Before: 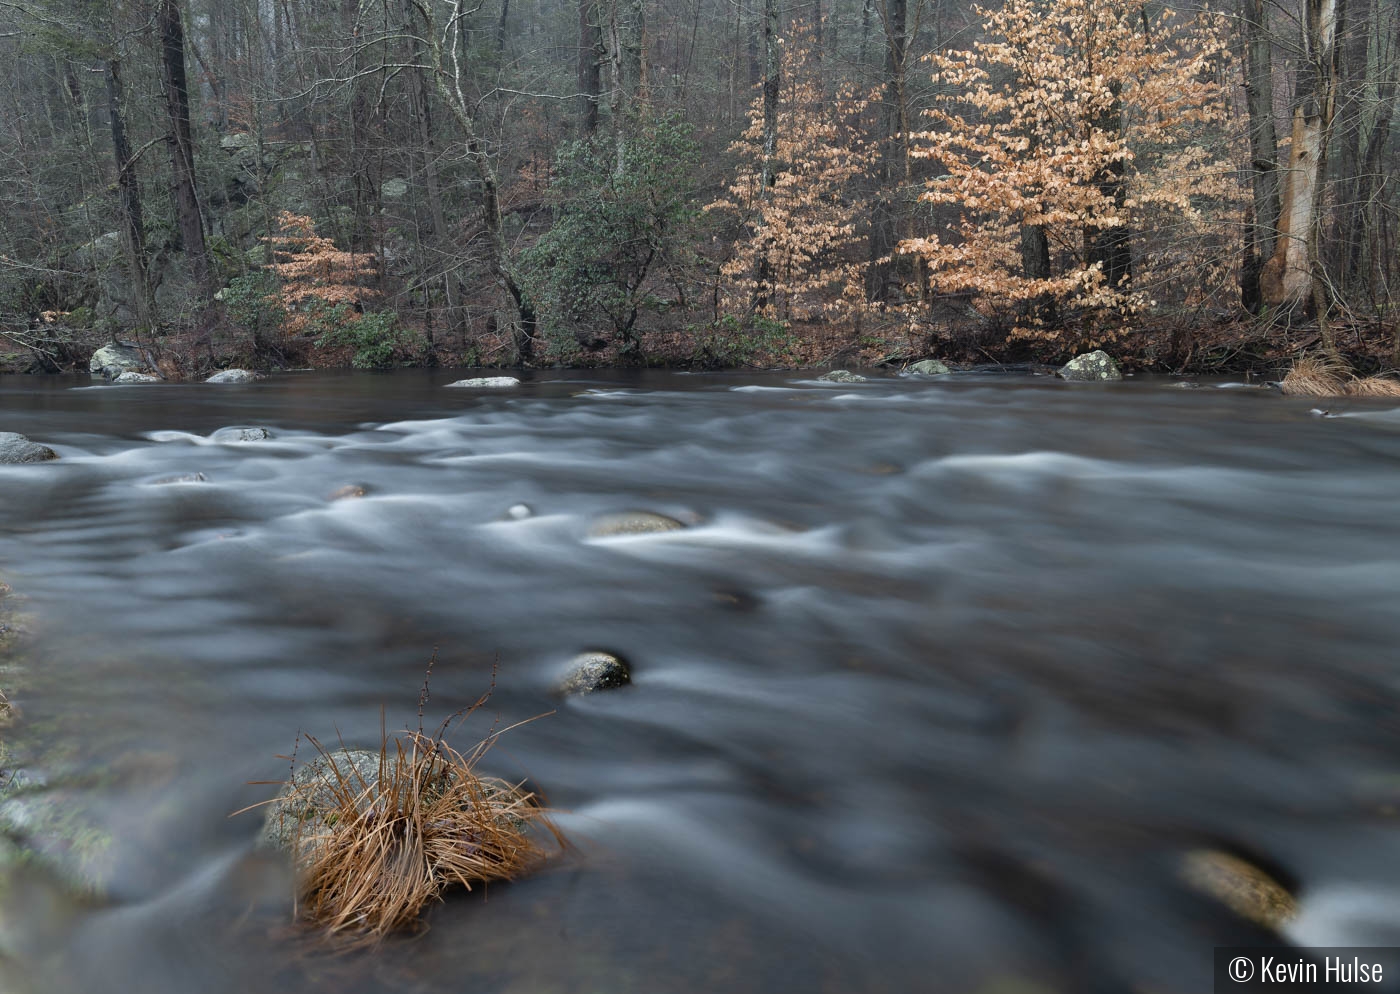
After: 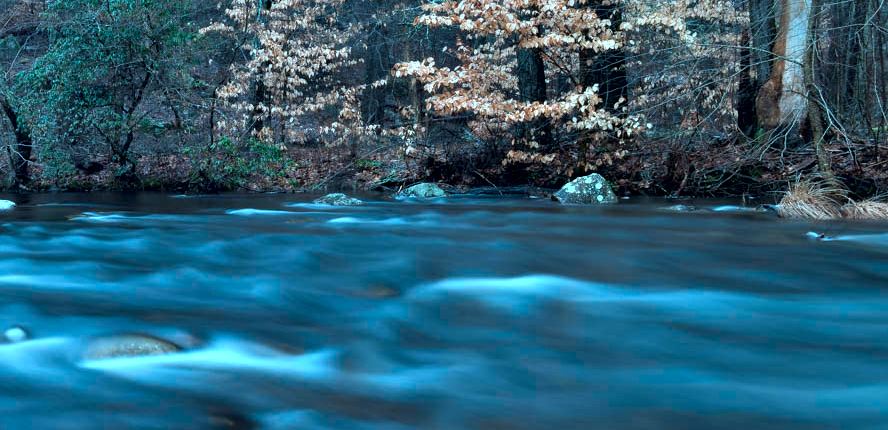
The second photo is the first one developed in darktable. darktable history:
color calibration: output R [0.972, 0.068, -0.094, 0], output G [-0.178, 1.216, -0.086, 0], output B [0.095, -0.136, 0.98, 0], gray › normalize channels true, illuminant custom, x 0.389, y 0.387, temperature 3821.6 K, gamut compression 0.009
contrast brightness saturation: saturation 0.12
color correction: highlights a* -10.08, highlights b* -10.44
contrast equalizer: octaves 7, y [[0.6 ×6], [0.55 ×6], [0 ×6], [0 ×6], [0 ×6]]
crop: left 36.06%, top 17.835%, right 0.446%, bottom 38.834%
